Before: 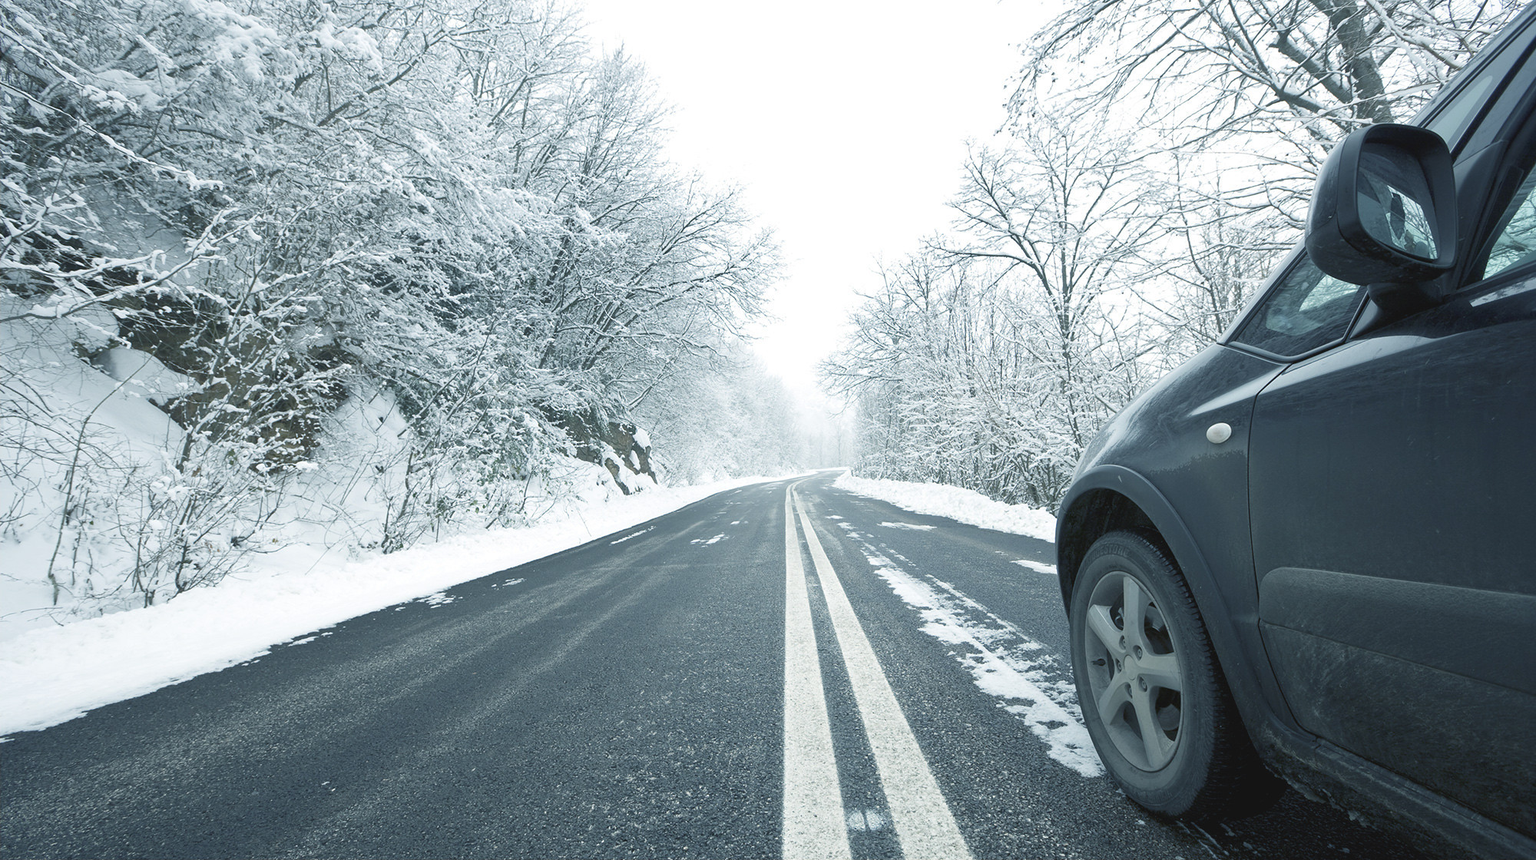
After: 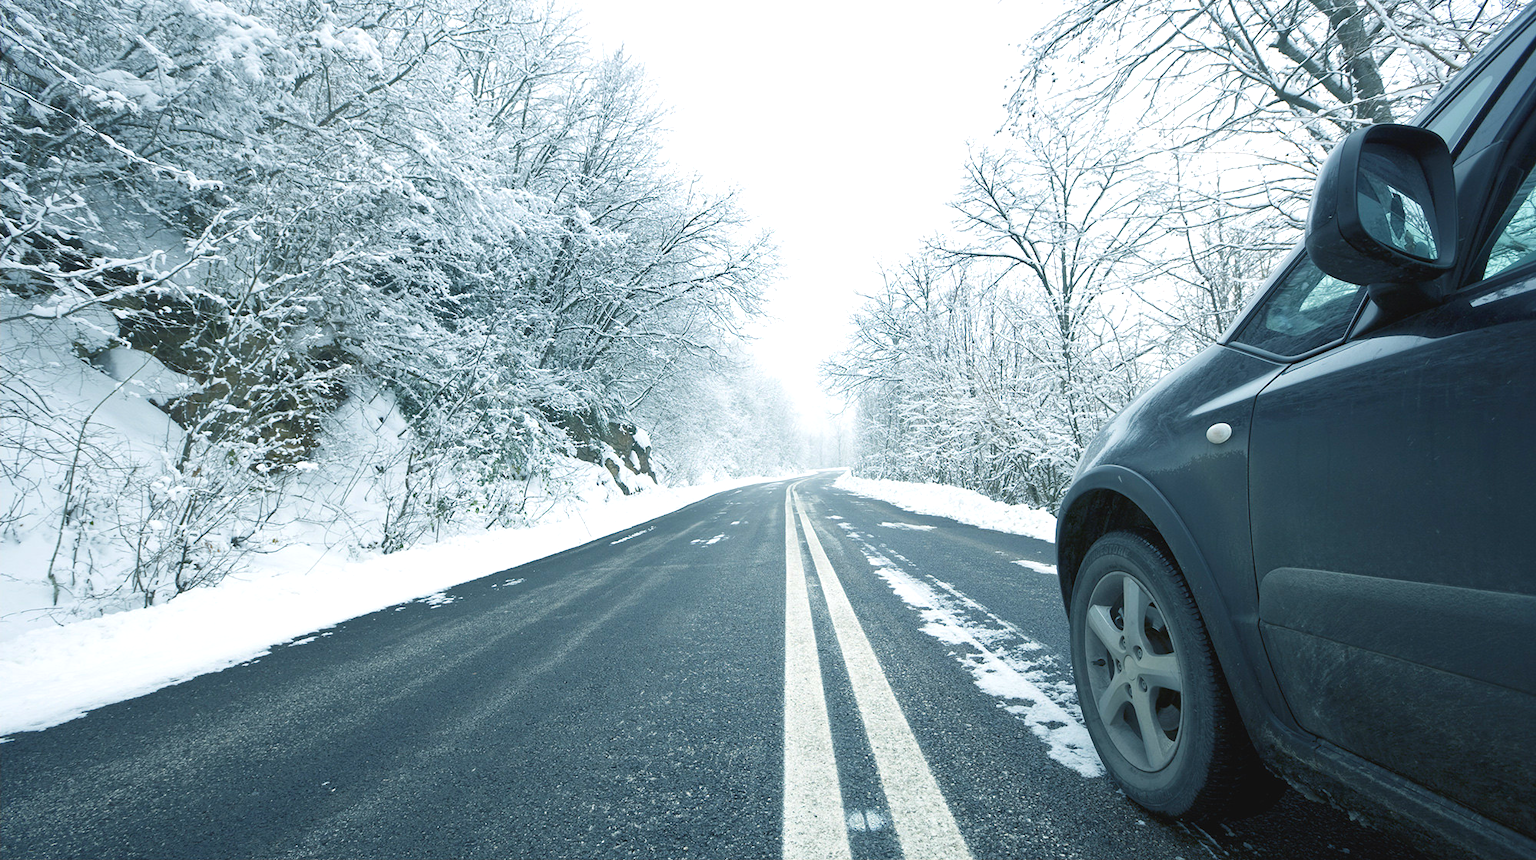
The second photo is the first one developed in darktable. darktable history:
color balance rgb: highlights gain › chroma 0.178%, highlights gain › hue 330.19°, perceptual saturation grading › global saturation 29.504%, global vibrance 26.342%, contrast 6.555%
